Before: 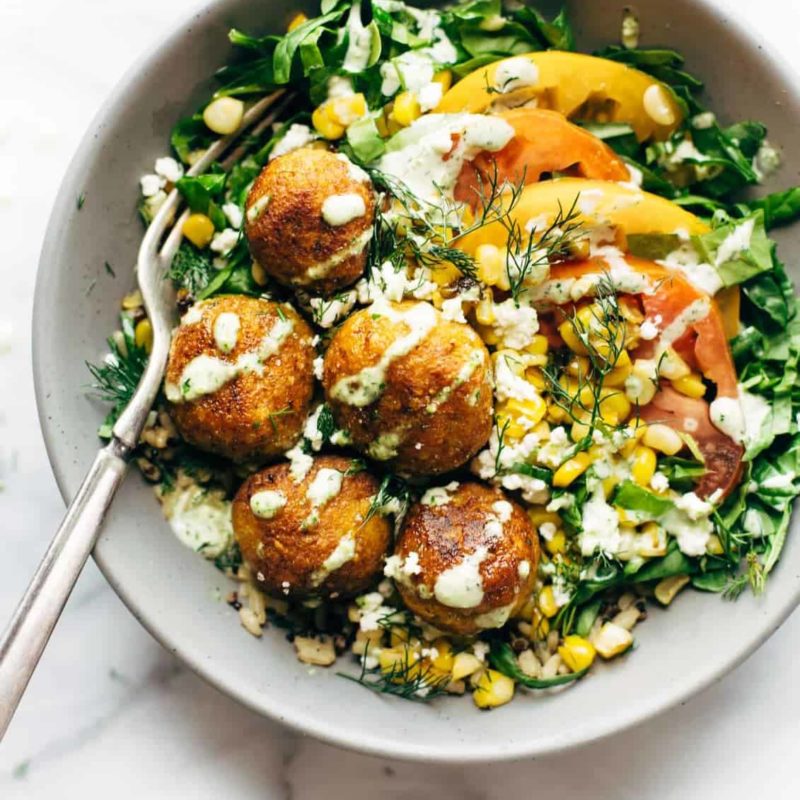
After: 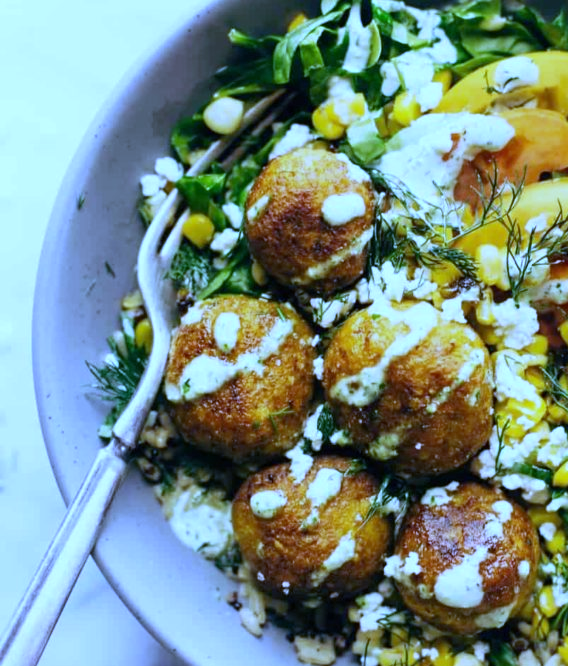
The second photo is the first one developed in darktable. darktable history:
crop: right 28.885%, bottom 16.626%
white balance: red 0.766, blue 1.537
